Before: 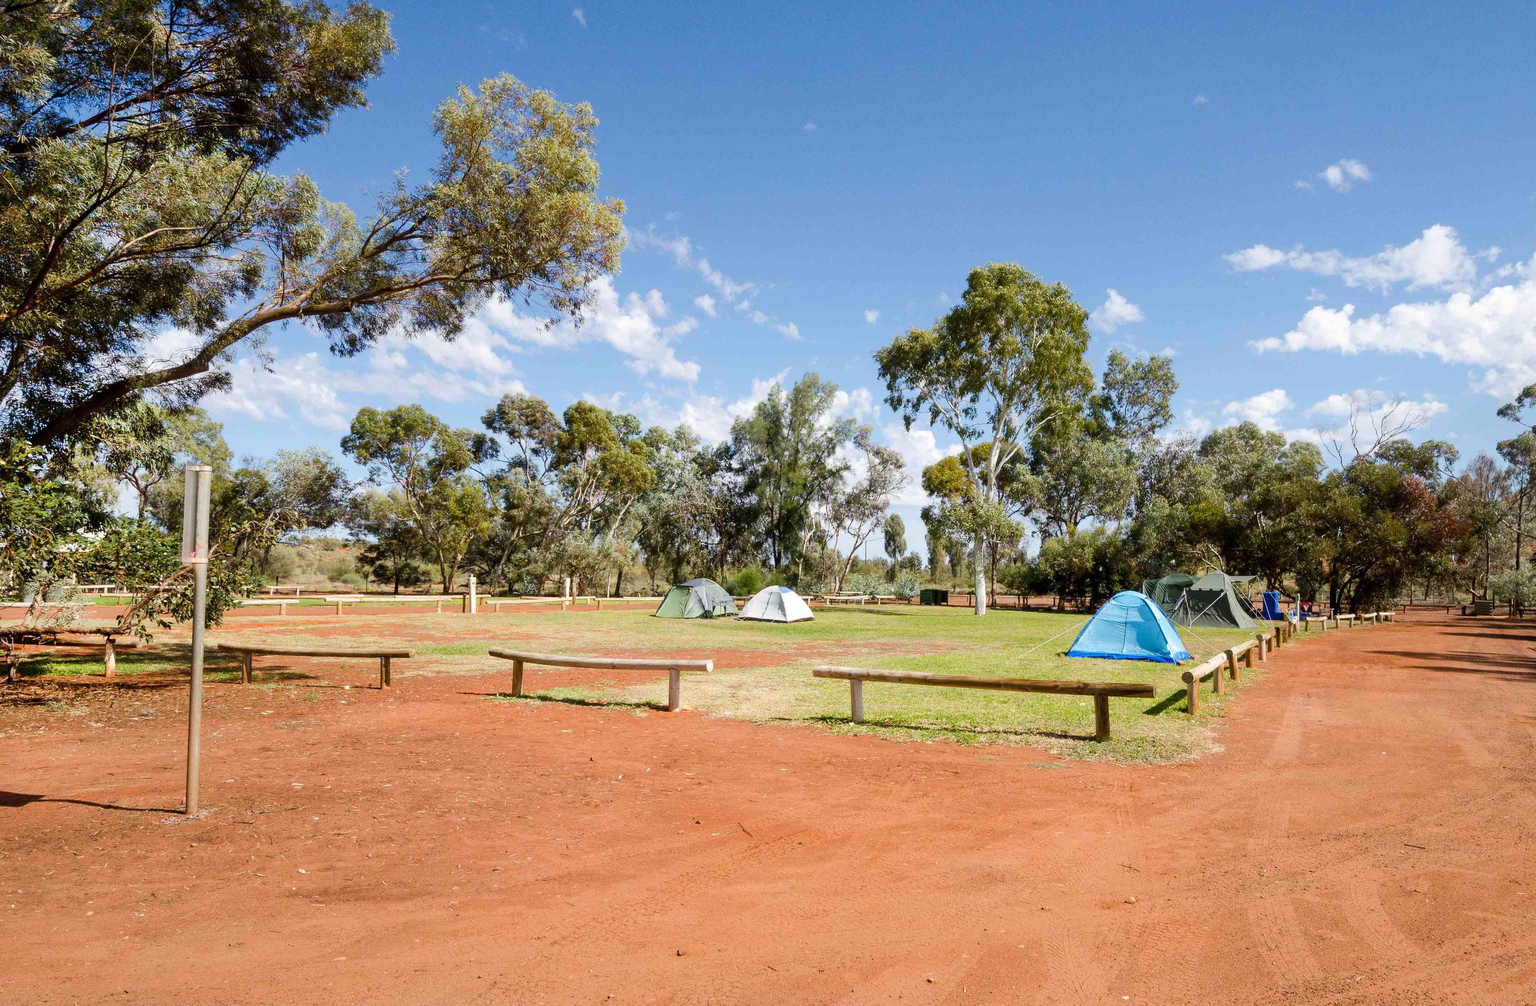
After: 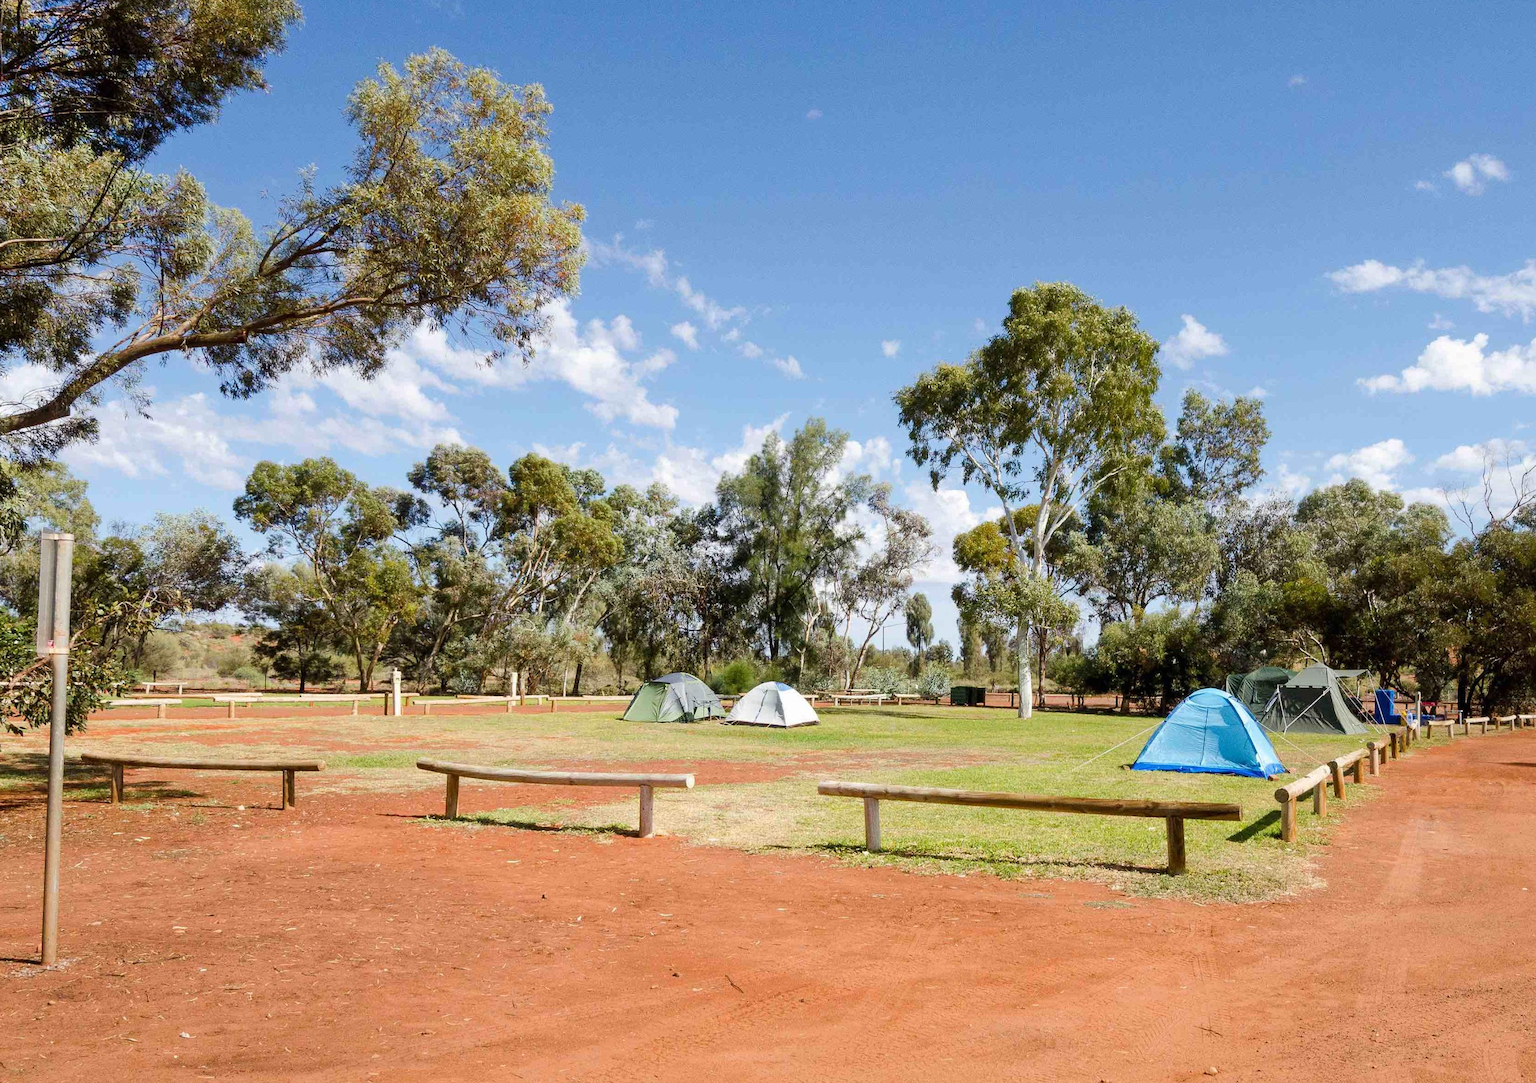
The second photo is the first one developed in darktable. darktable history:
crop: left 9.935%, top 3.494%, right 9.259%, bottom 9.464%
